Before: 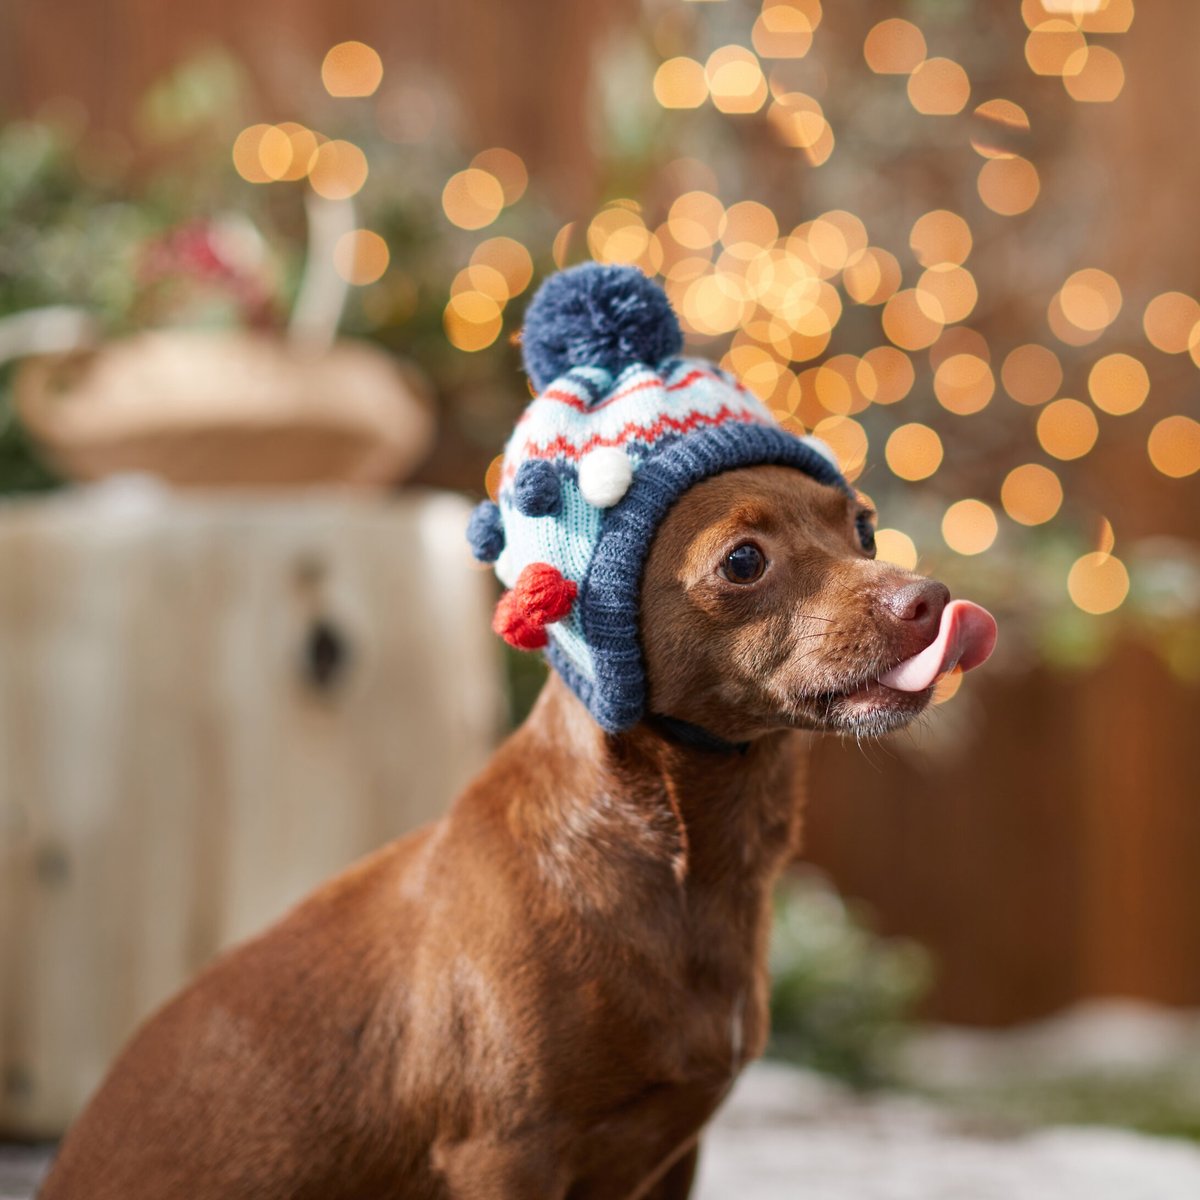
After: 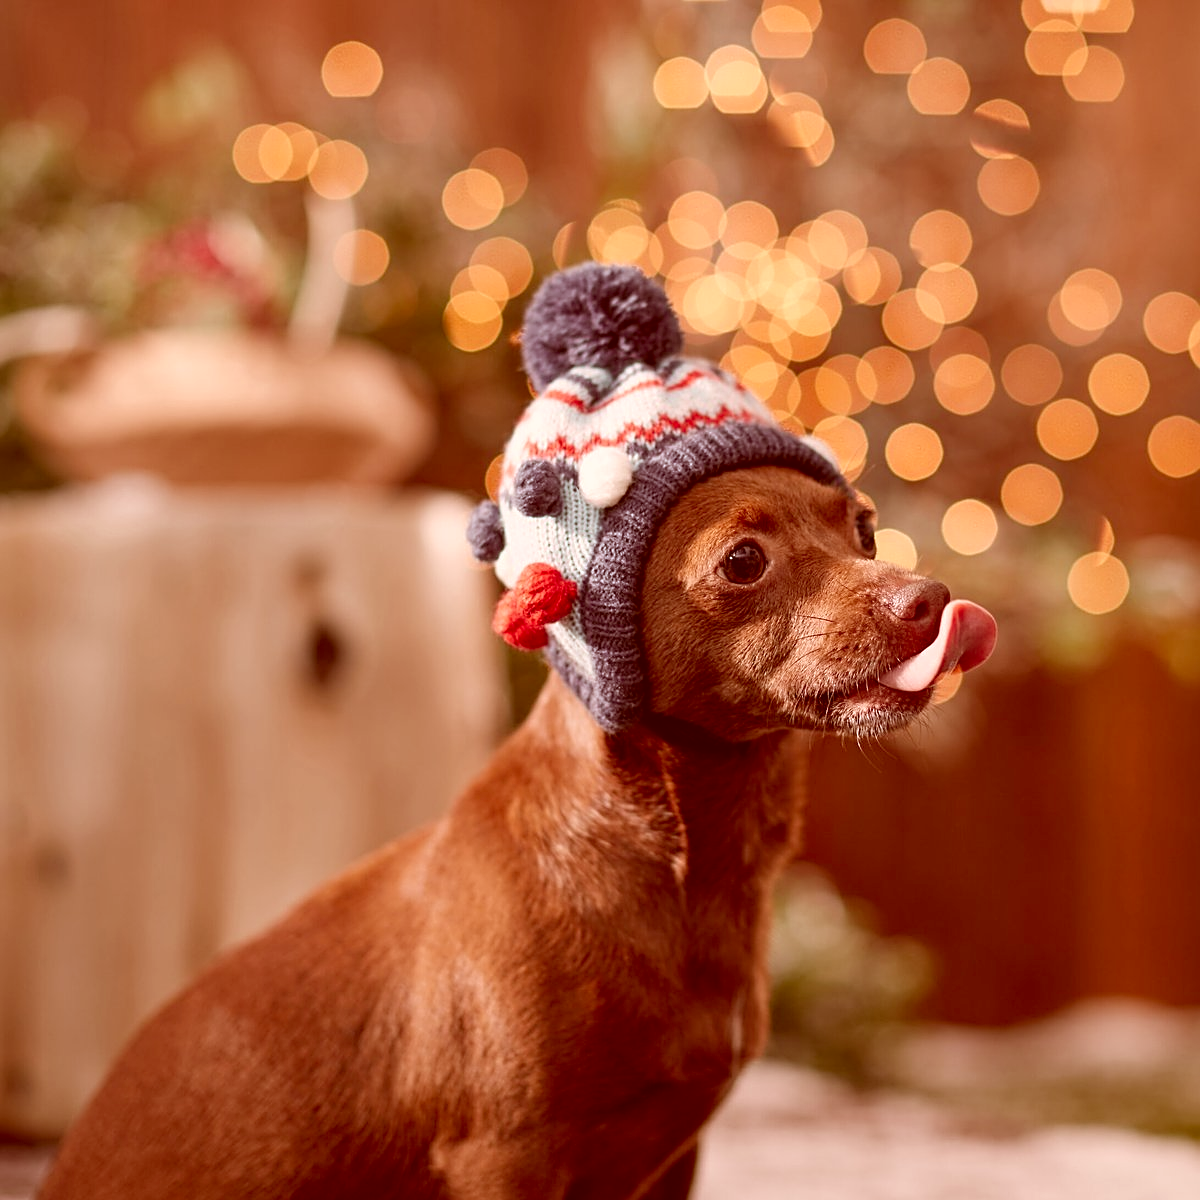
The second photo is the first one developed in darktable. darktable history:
color correction: highlights a* 9.32, highlights b* 8.94, shadows a* 39.62, shadows b* 39.94, saturation 0.804
sharpen: on, module defaults
